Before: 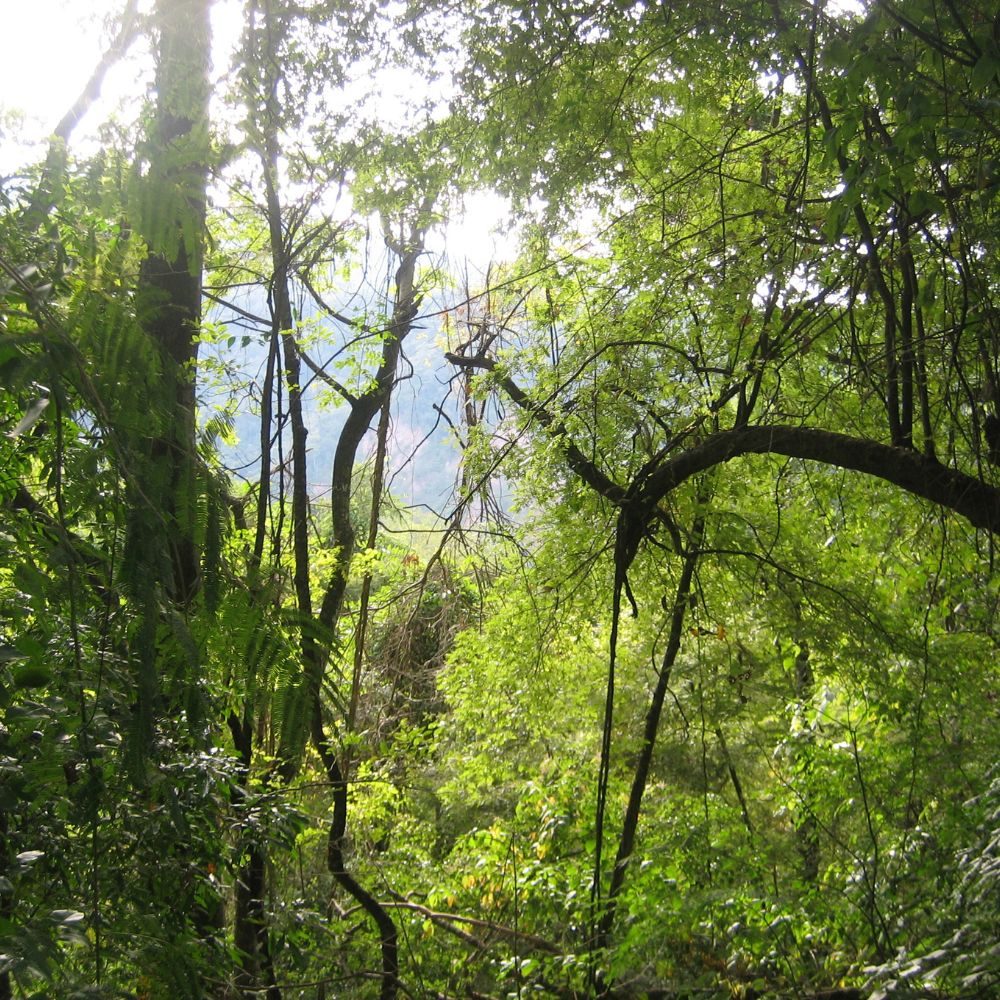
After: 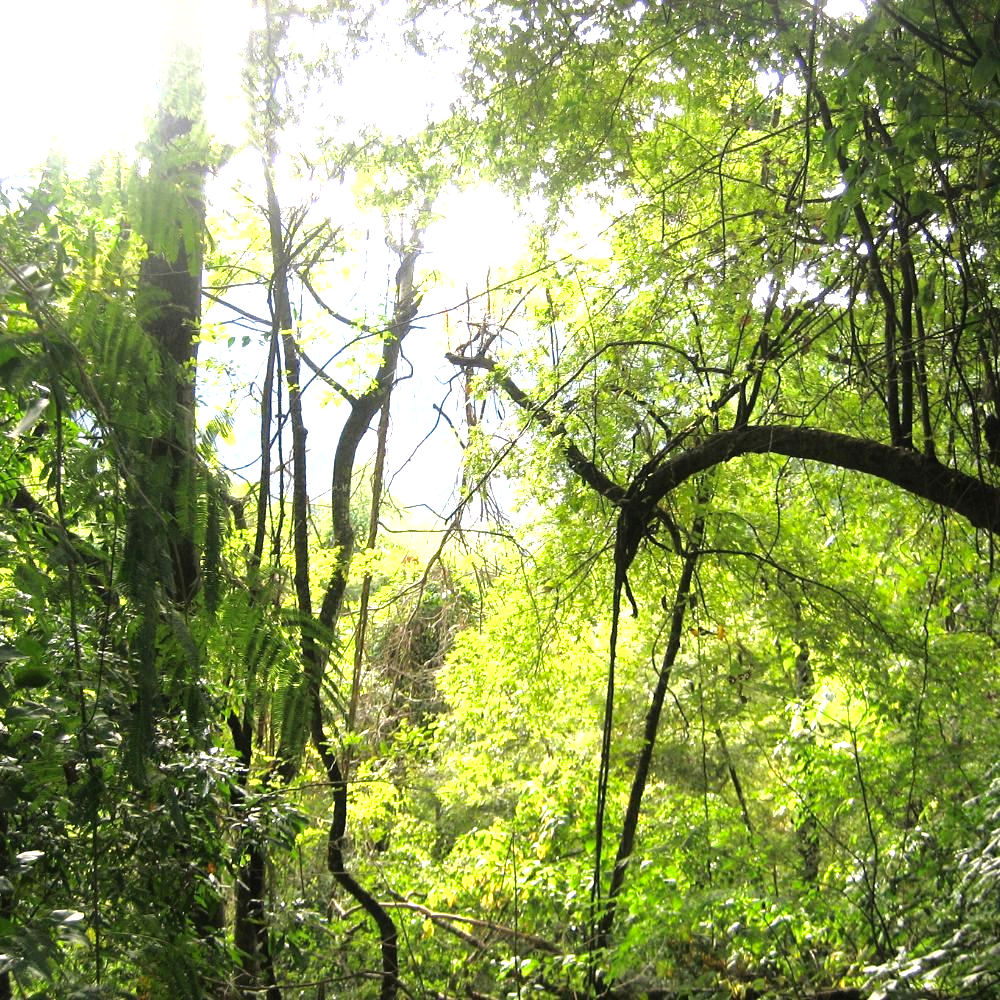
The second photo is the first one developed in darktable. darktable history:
shadows and highlights: shadows -20.07, white point adjustment -1.89, highlights -35.2
exposure: black level correction 0, exposure 0.694 EV, compensate highlight preservation false
tone equalizer: -8 EV -0.766 EV, -7 EV -0.665 EV, -6 EV -0.586 EV, -5 EV -0.418 EV, -3 EV 0.365 EV, -2 EV 0.6 EV, -1 EV 0.678 EV, +0 EV 0.74 EV, mask exposure compensation -0.487 EV
